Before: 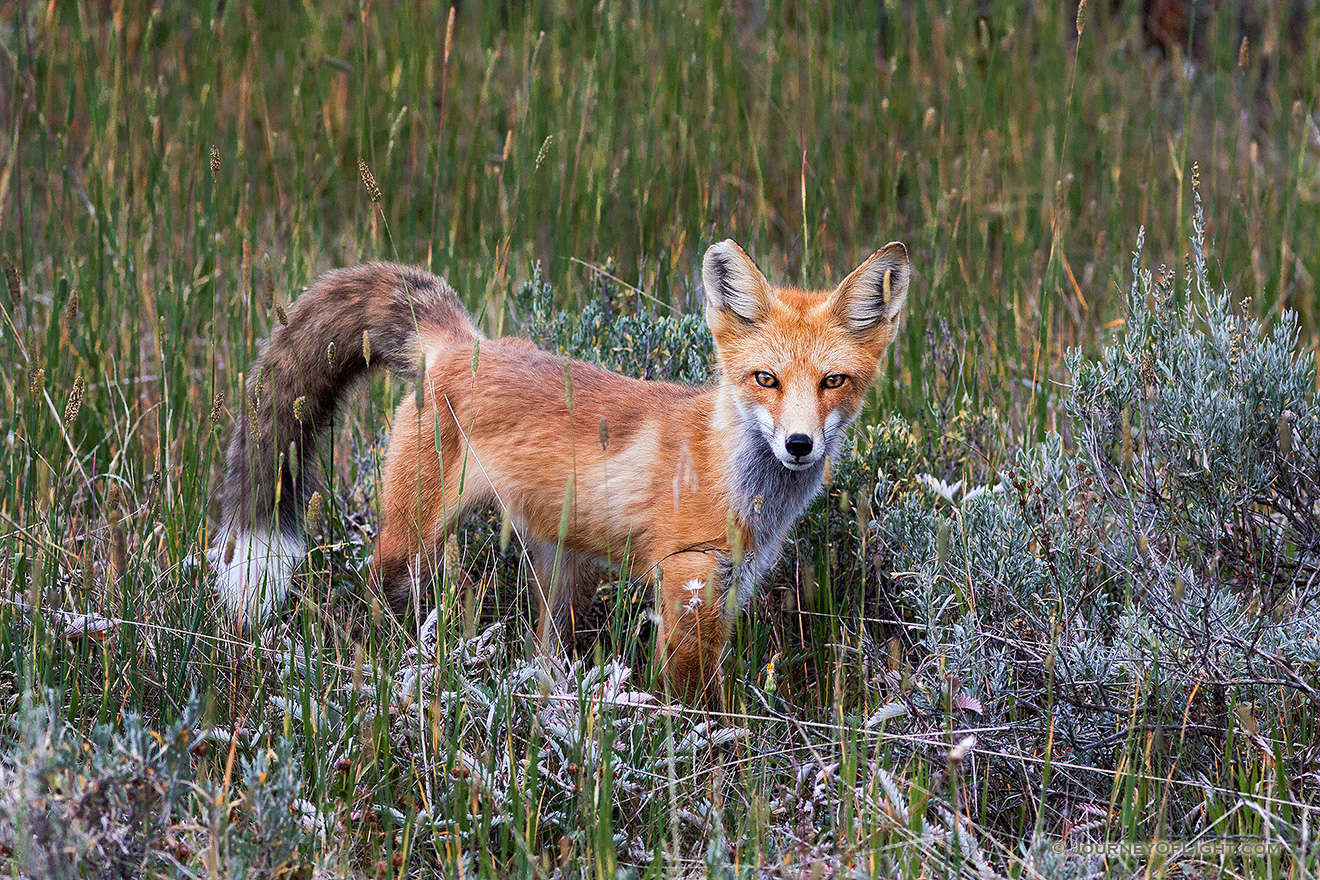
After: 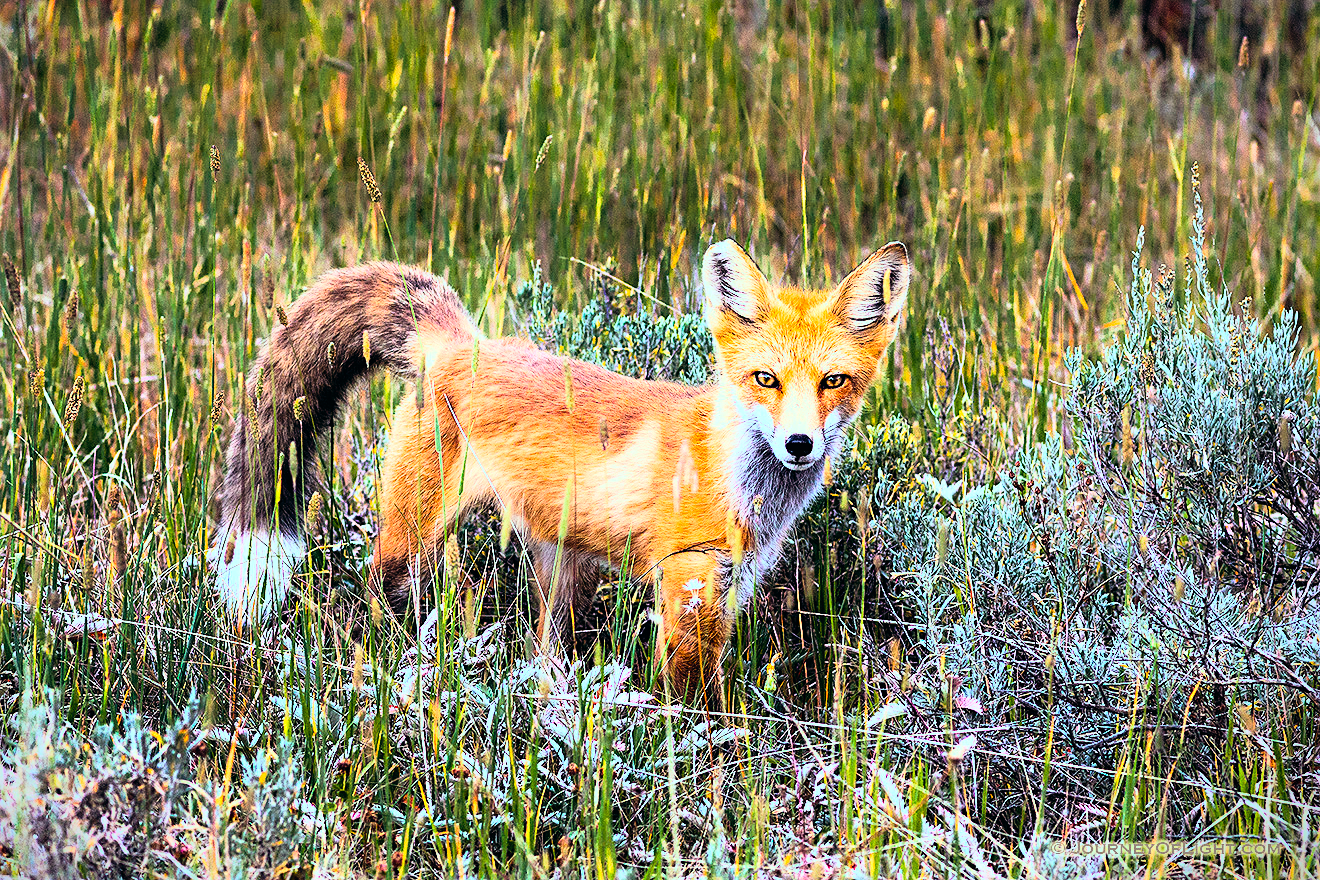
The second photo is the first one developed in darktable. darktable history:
vignetting: fall-off start 97.23%, saturation -0.024, center (-0.033, -0.042), width/height ratio 1.179, unbound false
rgb curve: curves: ch0 [(0, 0) (0.21, 0.15) (0.24, 0.21) (0.5, 0.75) (0.75, 0.96) (0.89, 0.99) (1, 1)]; ch1 [(0, 0.02) (0.21, 0.13) (0.25, 0.2) (0.5, 0.67) (0.75, 0.9) (0.89, 0.97) (1, 1)]; ch2 [(0, 0.02) (0.21, 0.13) (0.25, 0.2) (0.5, 0.67) (0.75, 0.9) (0.89, 0.97) (1, 1)], compensate middle gray true
white balance: red 1.045, blue 0.932
rotate and perspective: automatic cropping original format, crop left 0, crop top 0
sharpen: amount 0.2
color balance rgb: linear chroma grading › global chroma 15%, perceptual saturation grading › global saturation 30%
color balance: lift [1.003, 0.993, 1.001, 1.007], gamma [1.018, 1.072, 0.959, 0.928], gain [0.974, 0.873, 1.031, 1.127]
